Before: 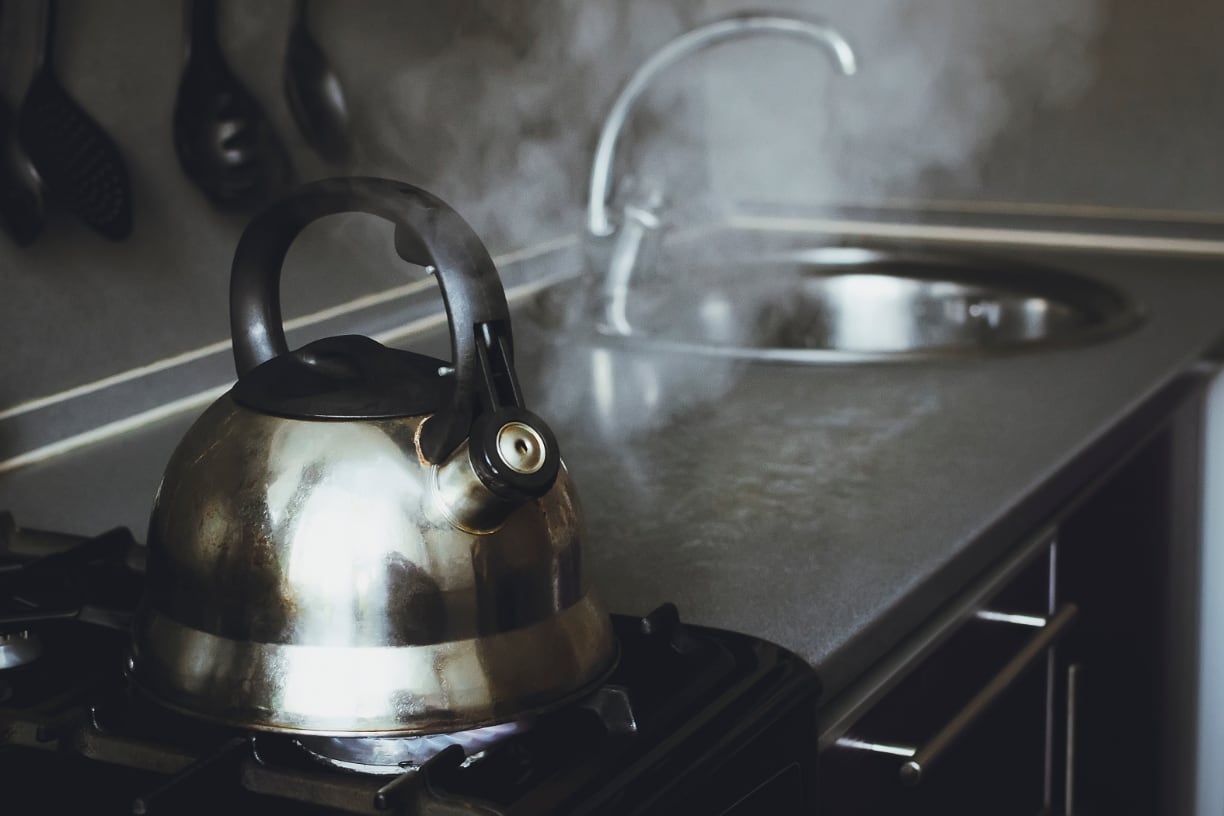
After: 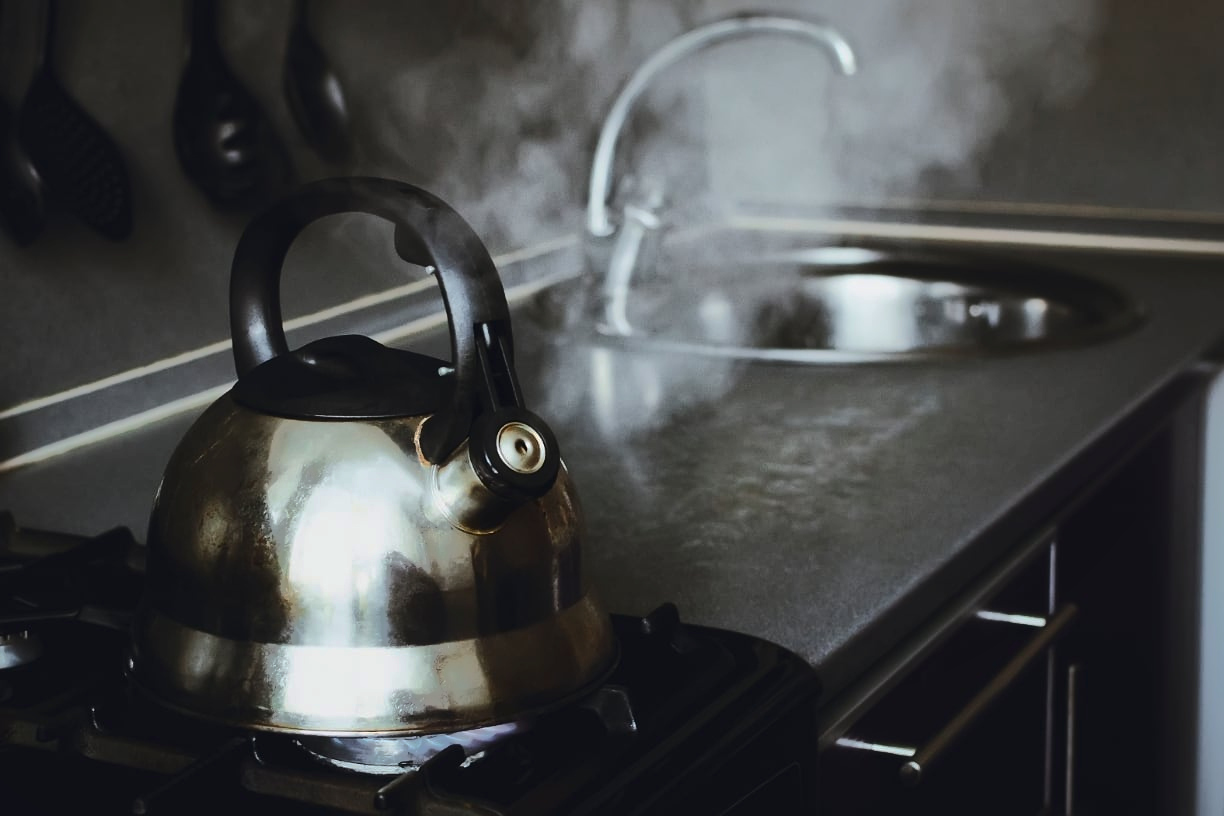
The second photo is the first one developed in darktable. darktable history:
contrast brightness saturation: contrast 0.28
shadows and highlights: shadows 25, highlights -70
